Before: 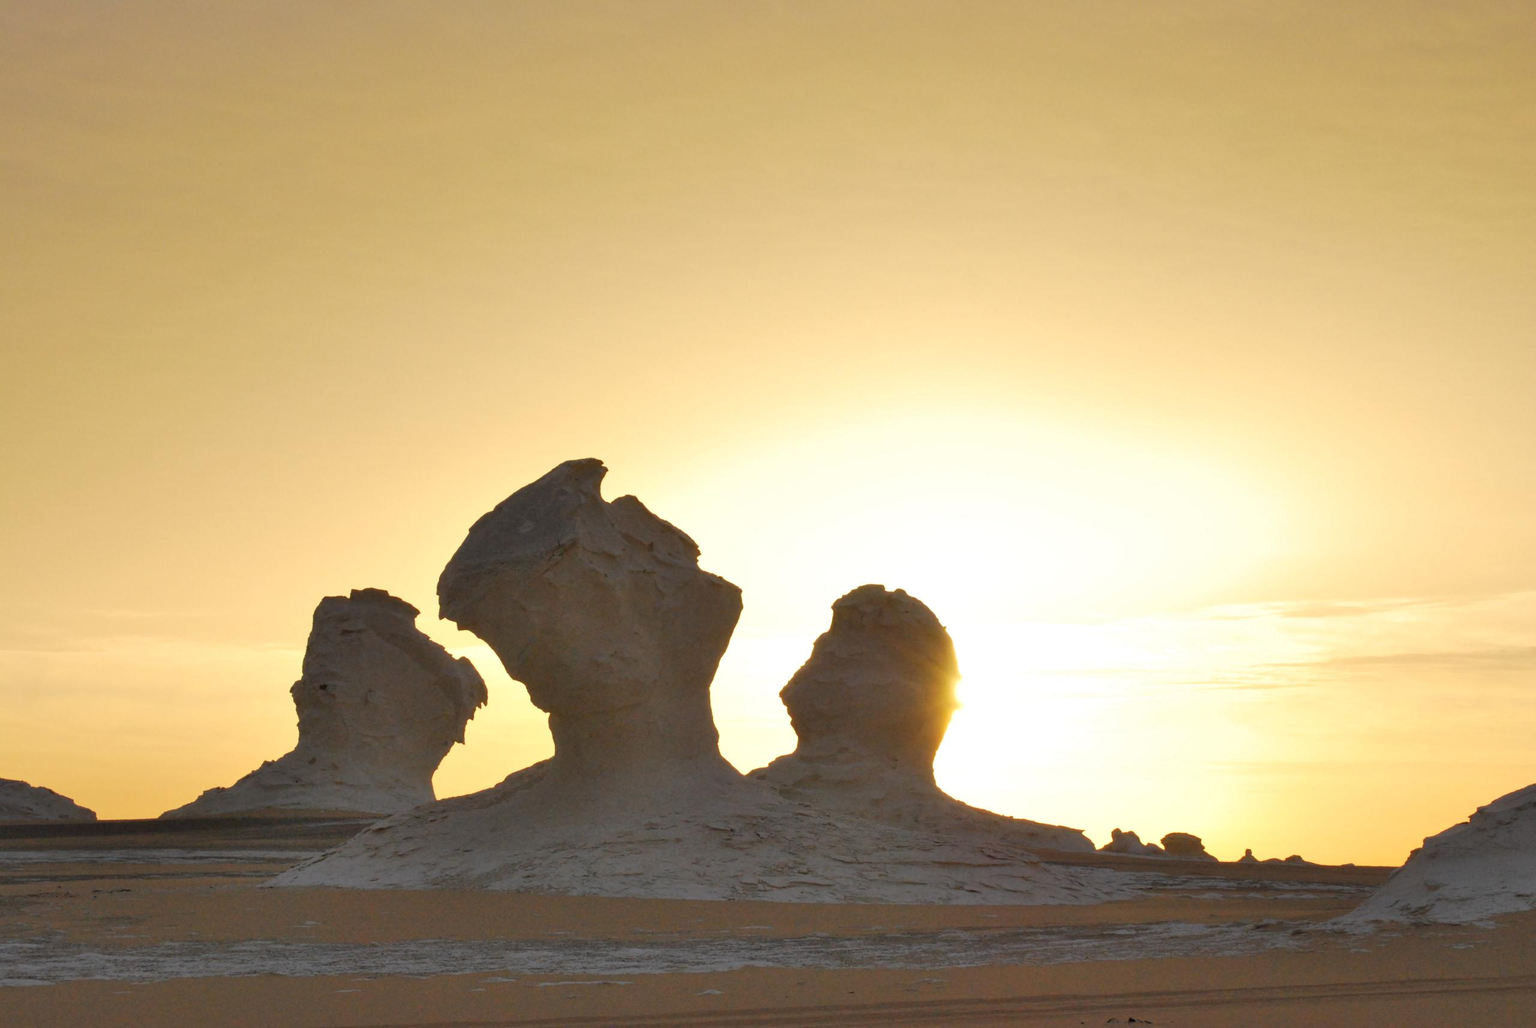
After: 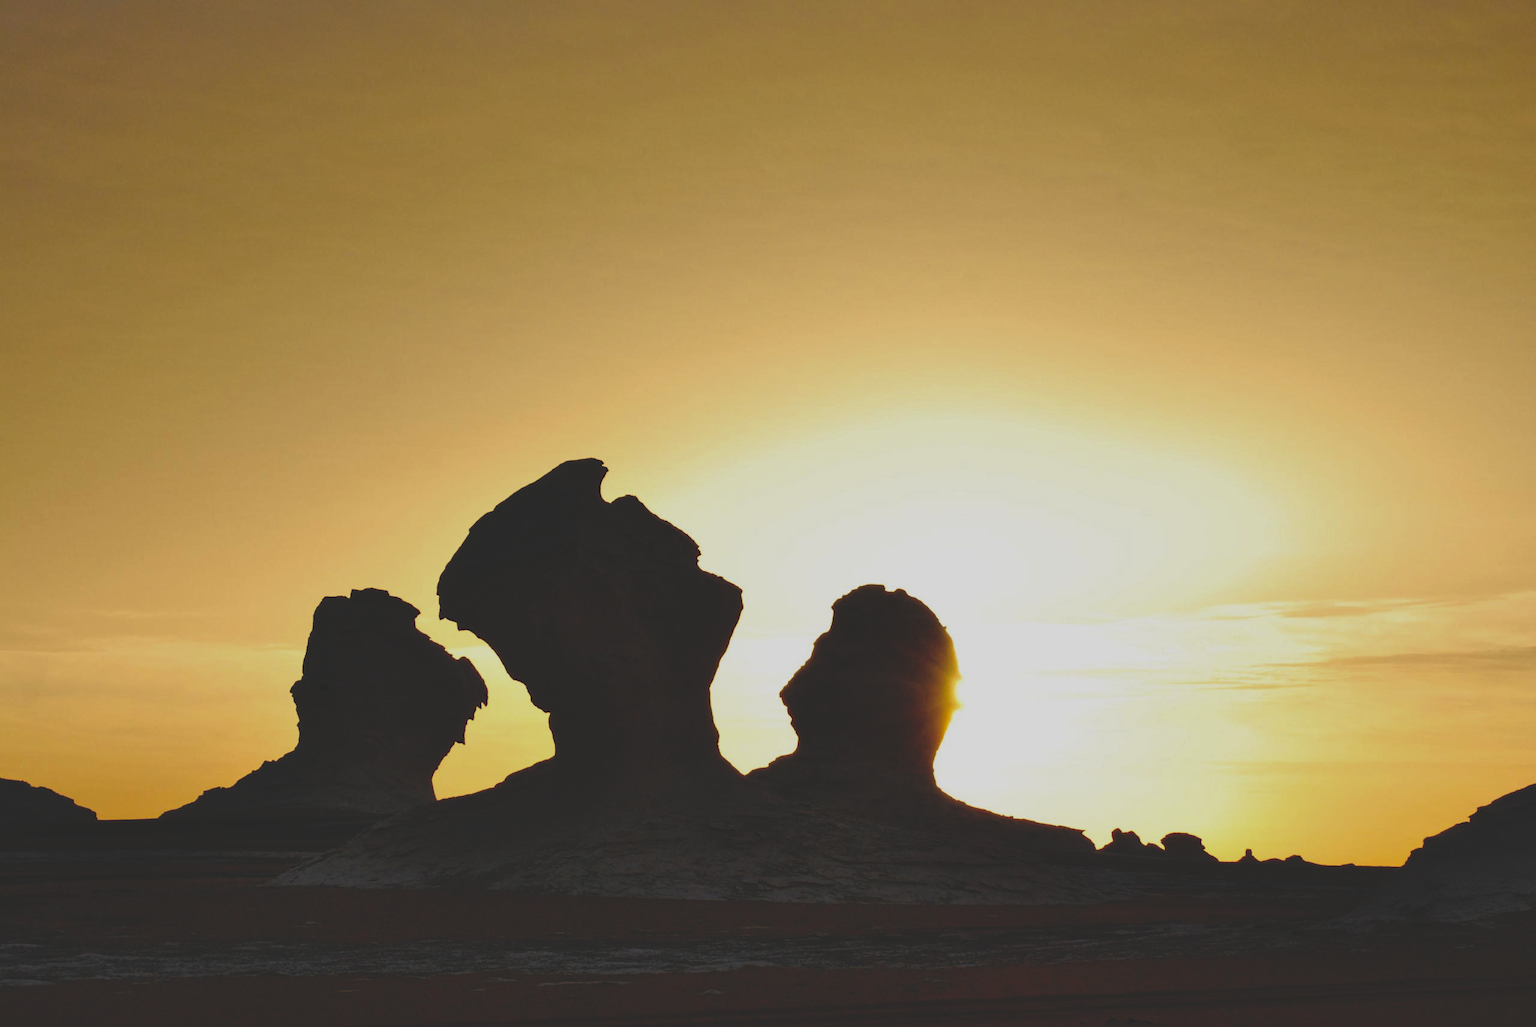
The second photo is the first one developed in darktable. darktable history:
base curve: curves: ch0 [(0, 0.02) (0.083, 0.036) (1, 1)], preserve colors none
exposure: black level correction 0.011, exposure -0.478 EV, compensate highlight preservation false
